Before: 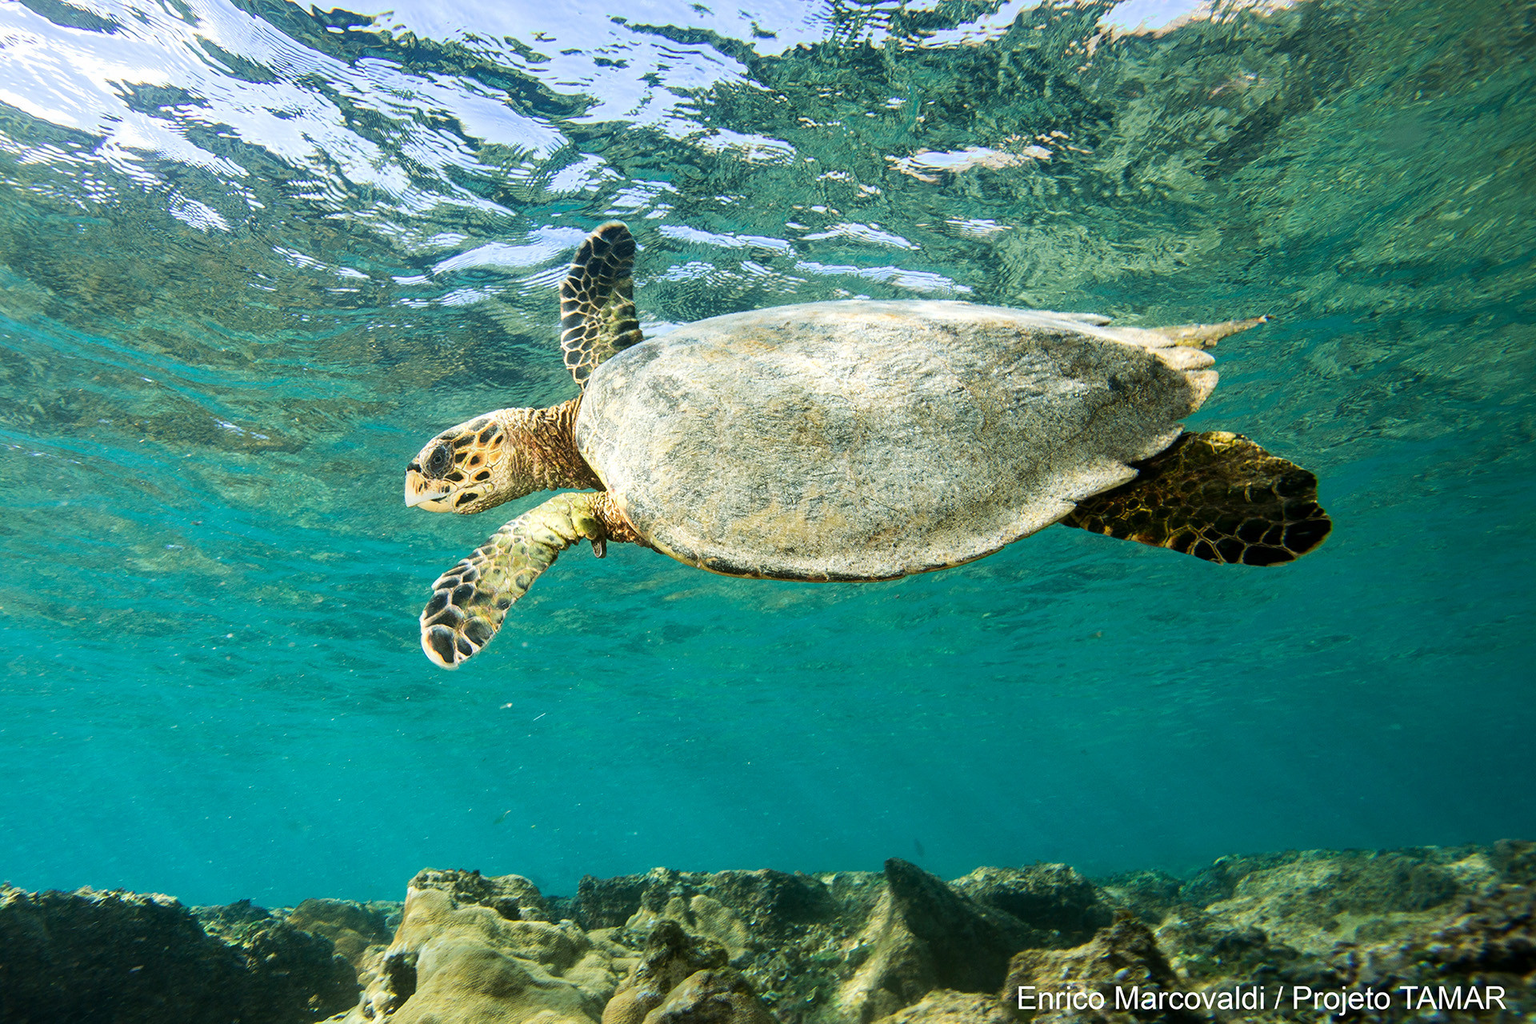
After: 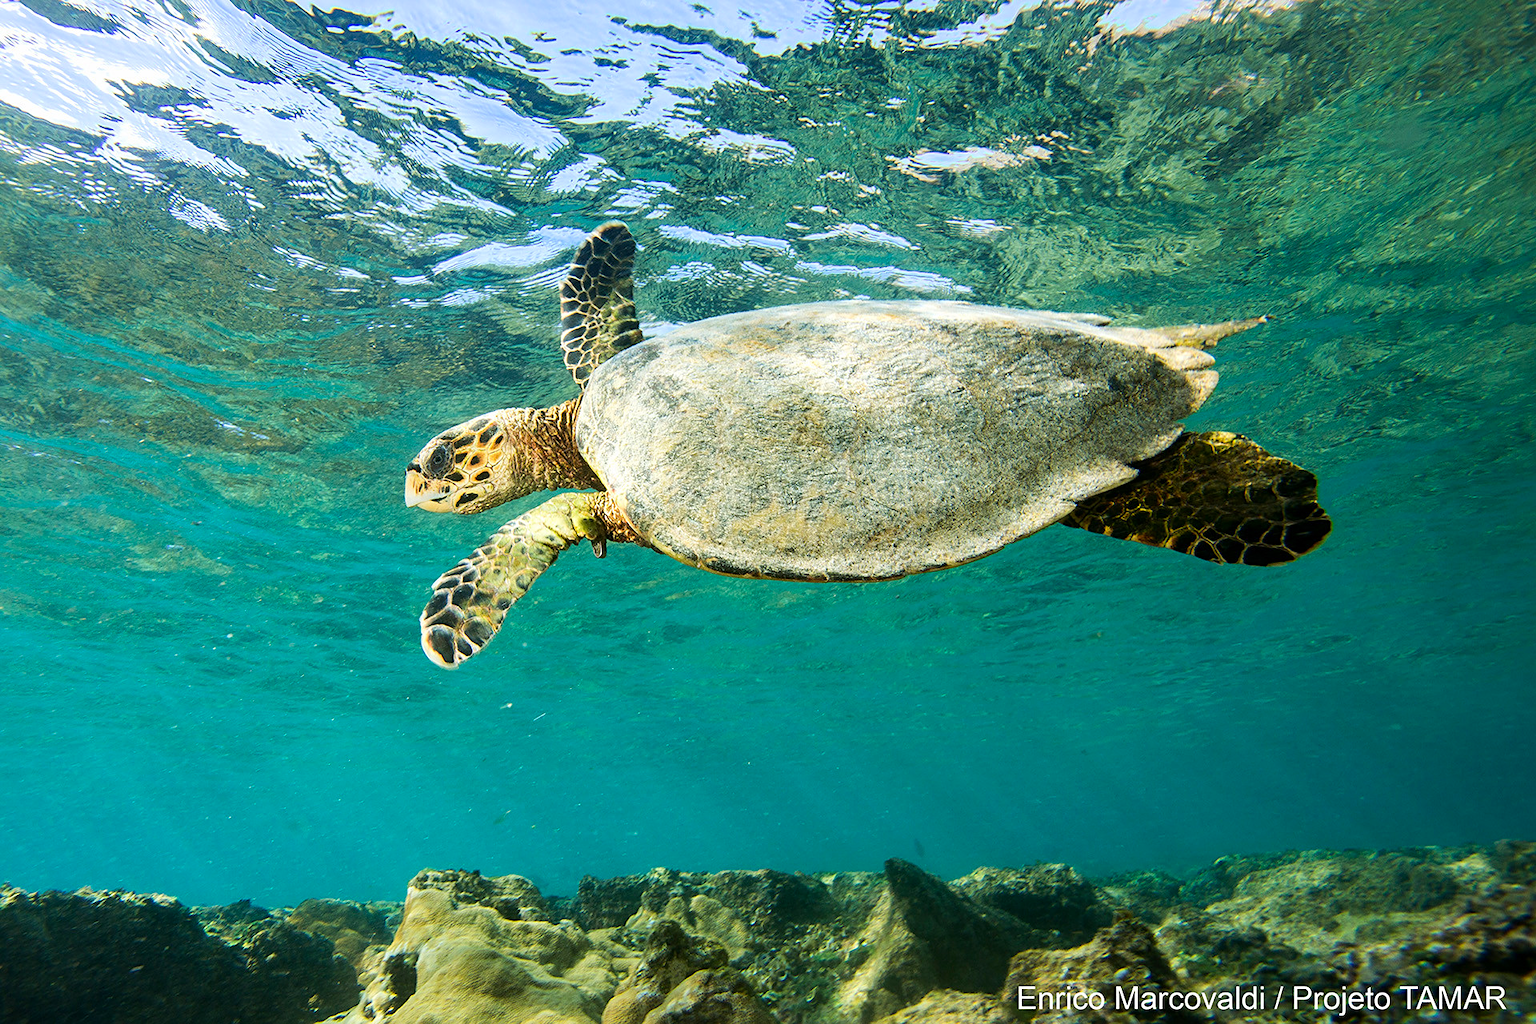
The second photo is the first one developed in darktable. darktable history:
sharpen: amount 0.2
contrast brightness saturation: contrast 0.04, saturation 0.16
